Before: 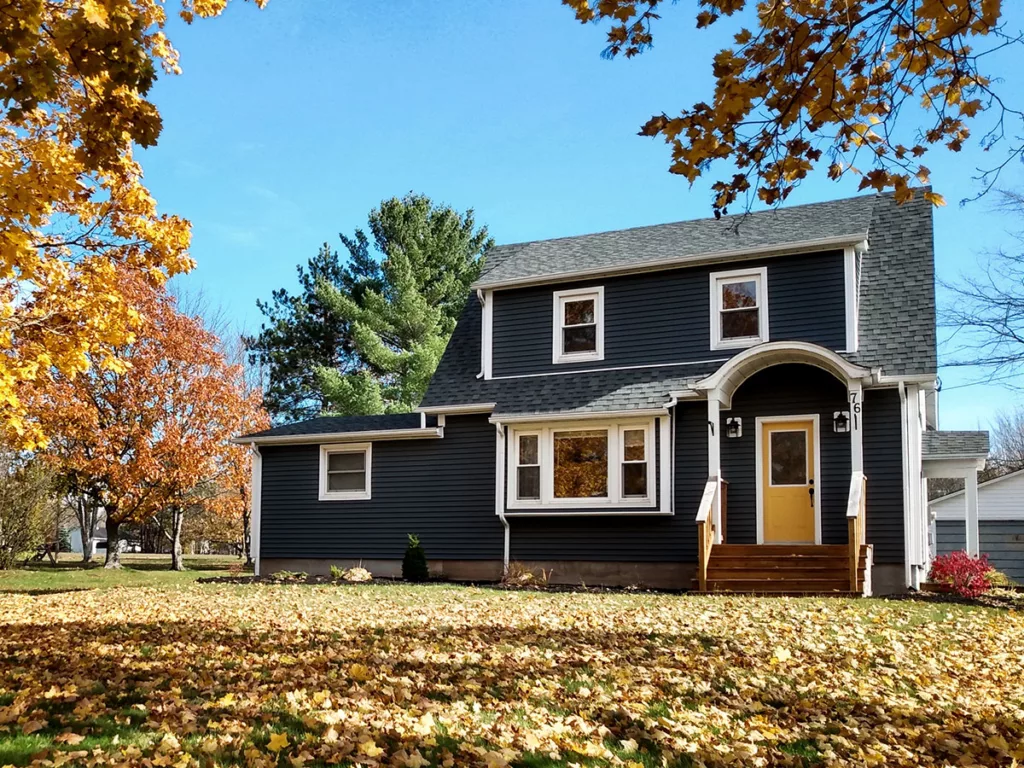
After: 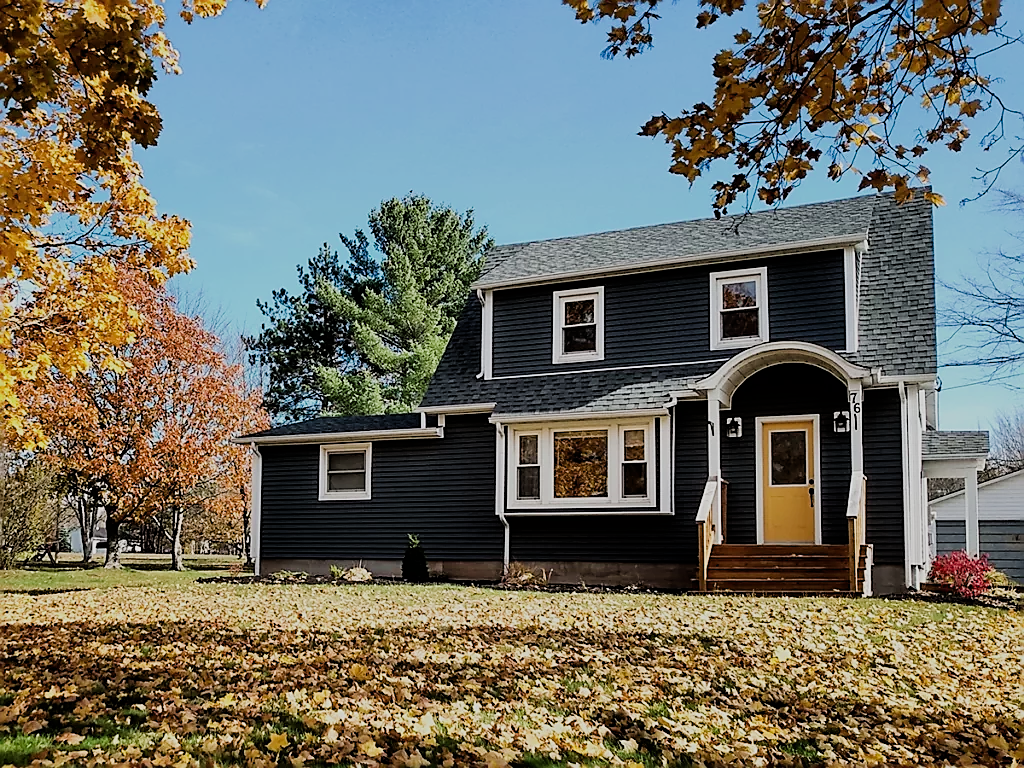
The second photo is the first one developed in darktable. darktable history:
filmic rgb: black relative exposure -7.15 EV, white relative exposure 5.36 EV, hardness 3.02
sharpen: radius 1.4, amount 1.25, threshold 0.7
